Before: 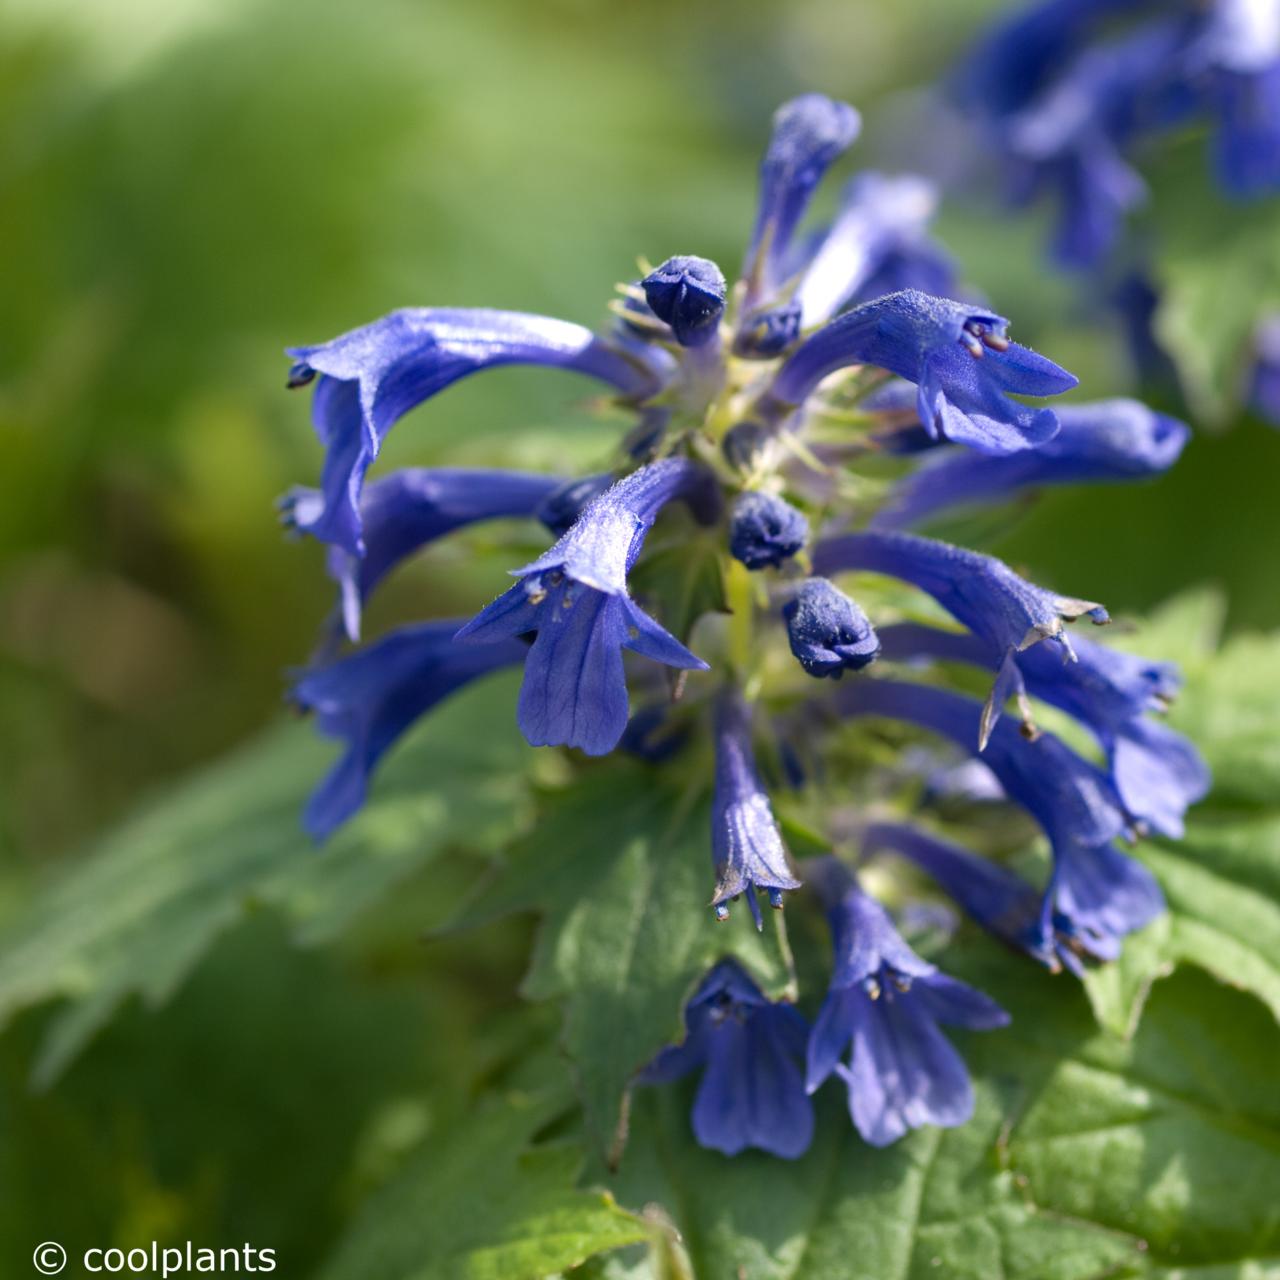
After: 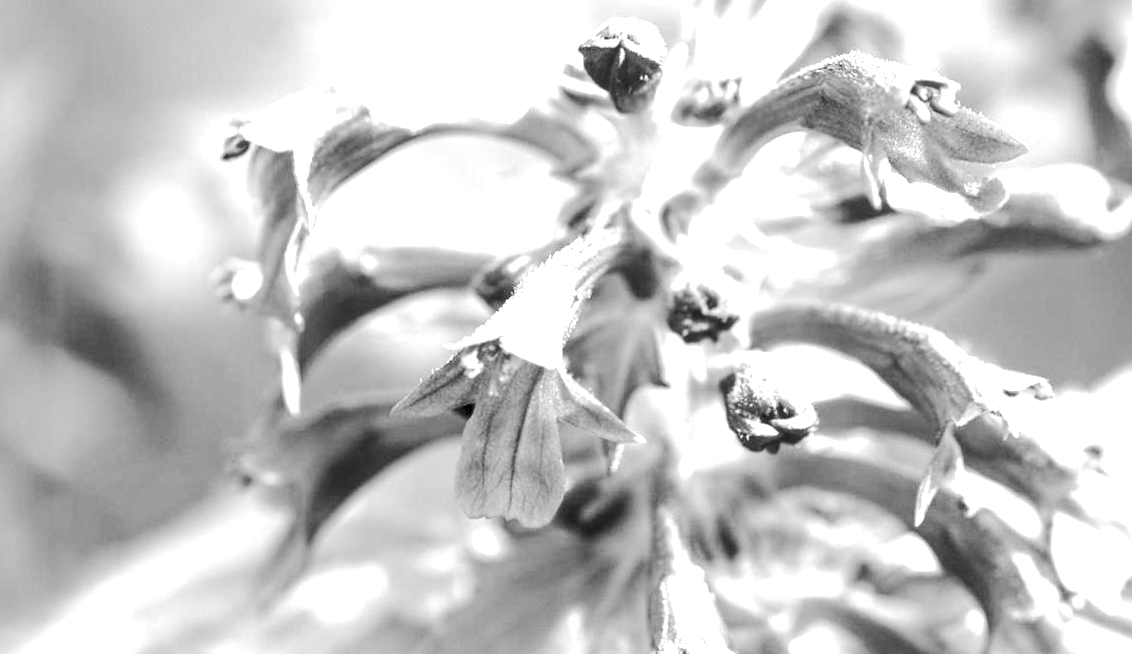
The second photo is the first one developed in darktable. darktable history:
rotate and perspective: rotation 0.074°, lens shift (vertical) 0.096, lens shift (horizontal) -0.041, crop left 0.043, crop right 0.952, crop top 0.024, crop bottom 0.979
local contrast: on, module defaults
rgb levels: levels [[0.01, 0.419, 0.839], [0, 0.5, 1], [0, 0.5, 1]]
exposure: black level correction 0, exposure 1.9 EV, compensate highlight preservation false
tone curve: curves: ch0 [(0, 0) (0.003, 0.062) (0.011, 0.07) (0.025, 0.083) (0.044, 0.094) (0.069, 0.105) (0.1, 0.117) (0.136, 0.136) (0.177, 0.164) (0.224, 0.201) (0.277, 0.256) (0.335, 0.335) (0.399, 0.424) (0.468, 0.529) (0.543, 0.641) (0.623, 0.725) (0.709, 0.787) (0.801, 0.849) (0.898, 0.917) (1, 1)], preserve colors none
monochrome: on, module defaults
crop: left 1.744%, top 19.225%, right 5.069%, bottom 28.357%
